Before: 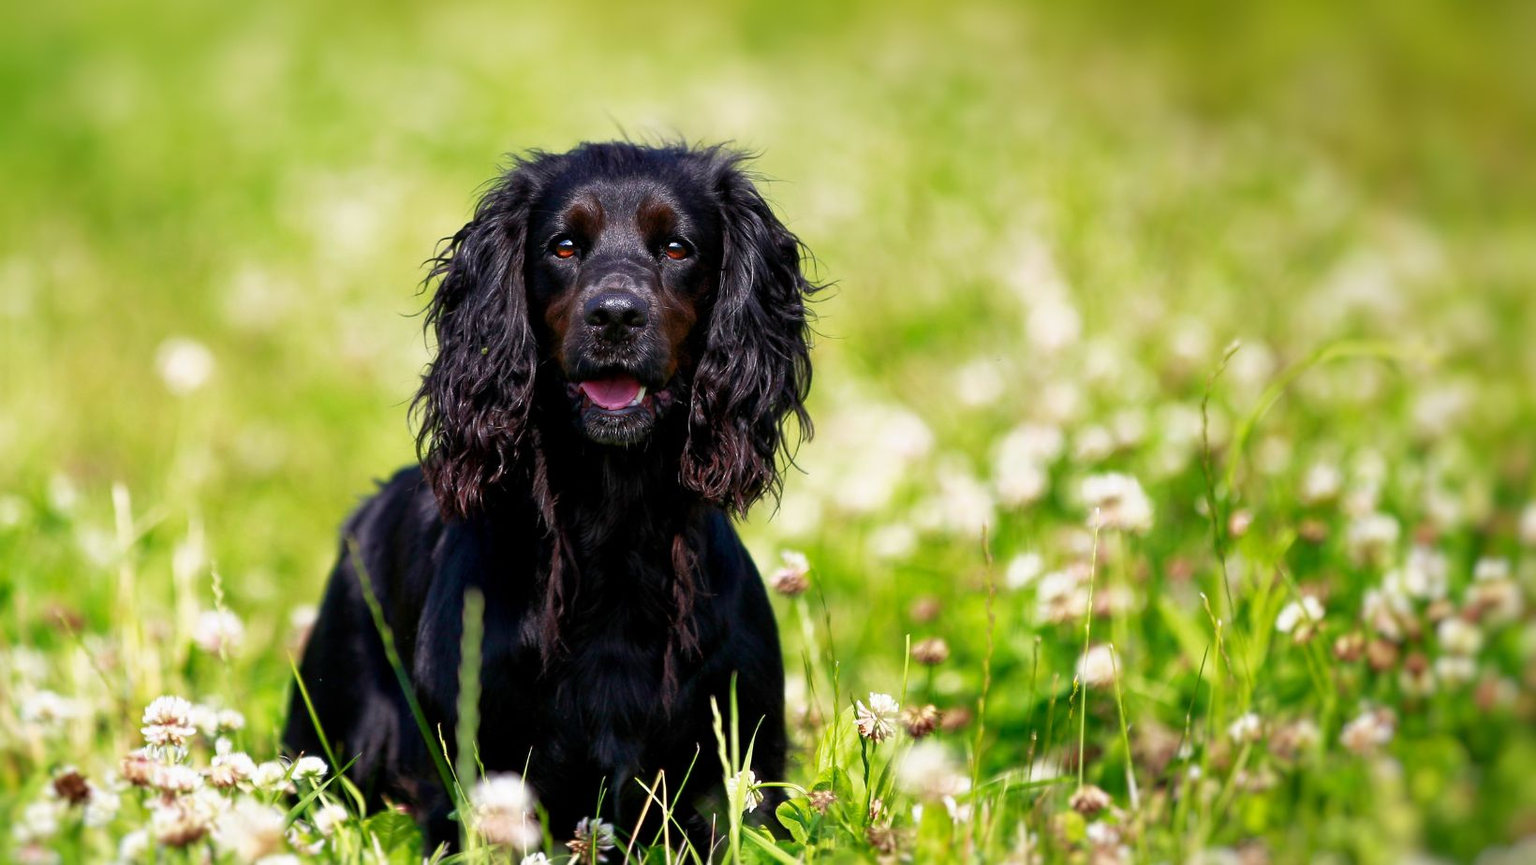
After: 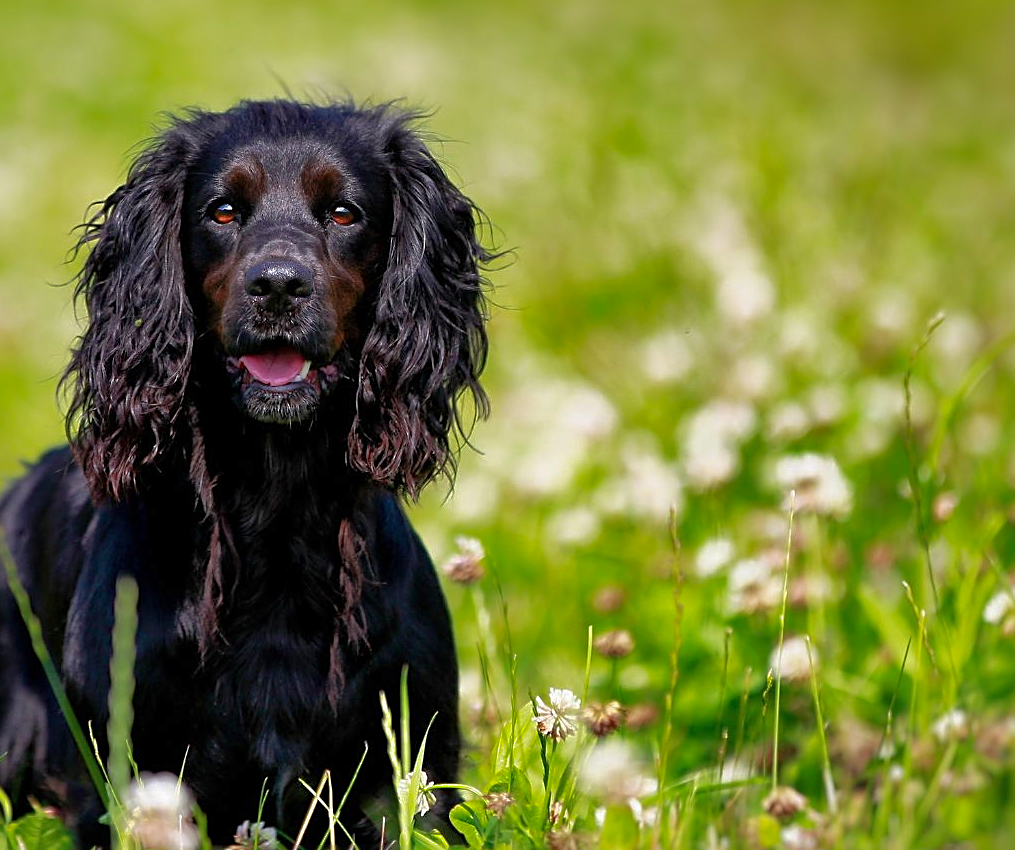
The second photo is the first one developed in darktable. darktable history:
sharpen: on, module defaults
shadows and highlights: shadows 40.24, highlights -60
crop and rotate: left 23.154%, top 5.631%, right 14.94%, bottom 2.356%
